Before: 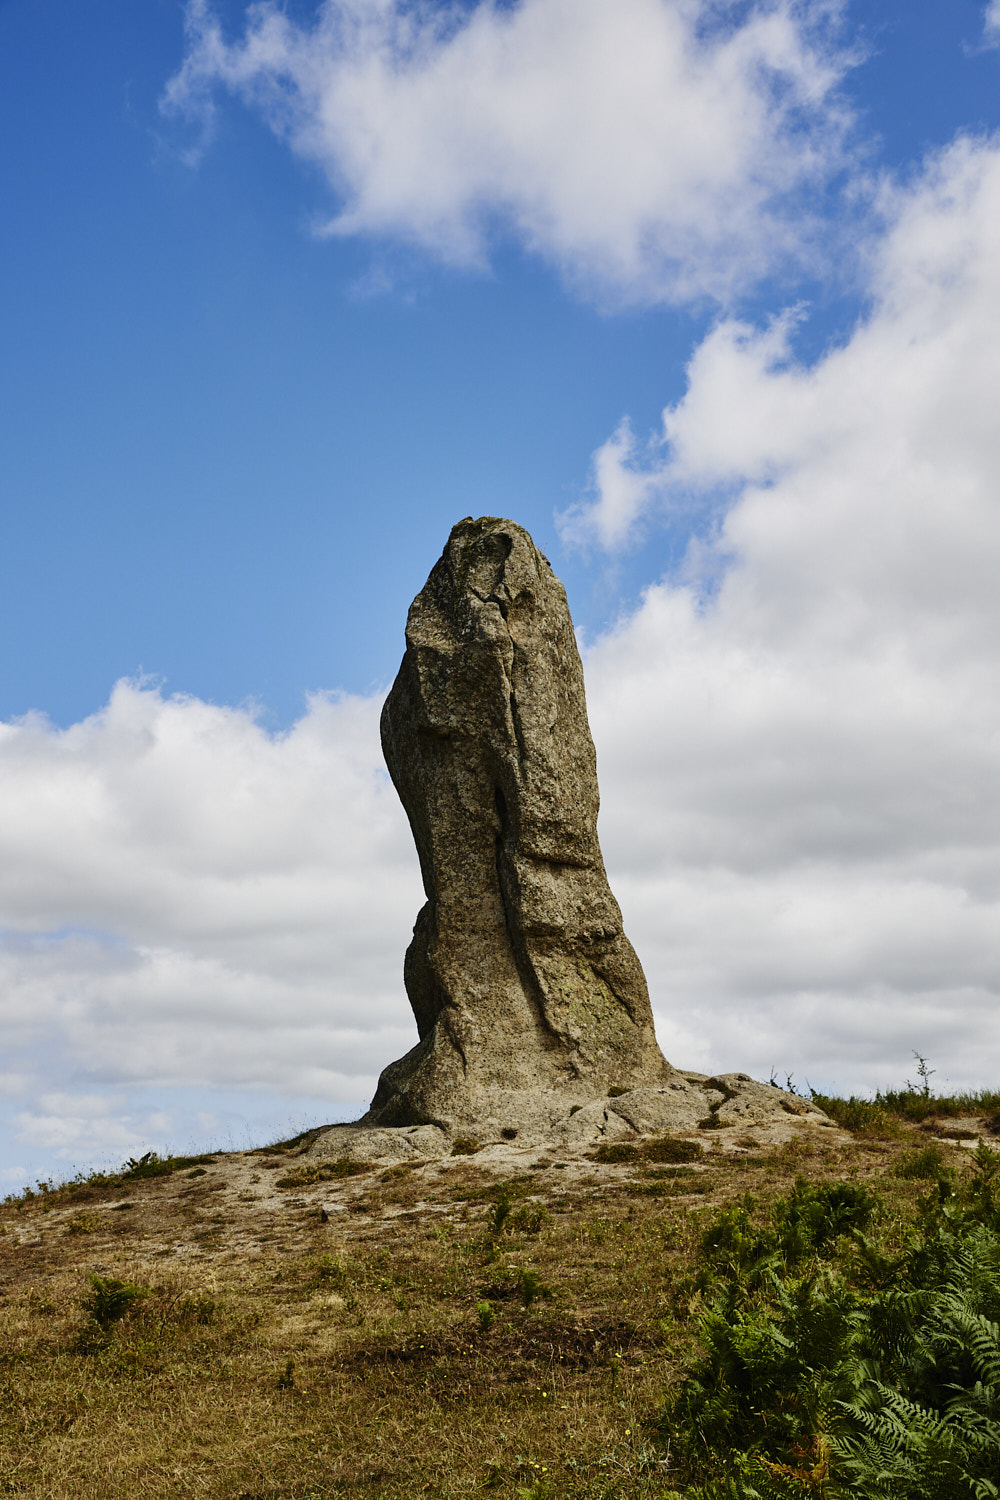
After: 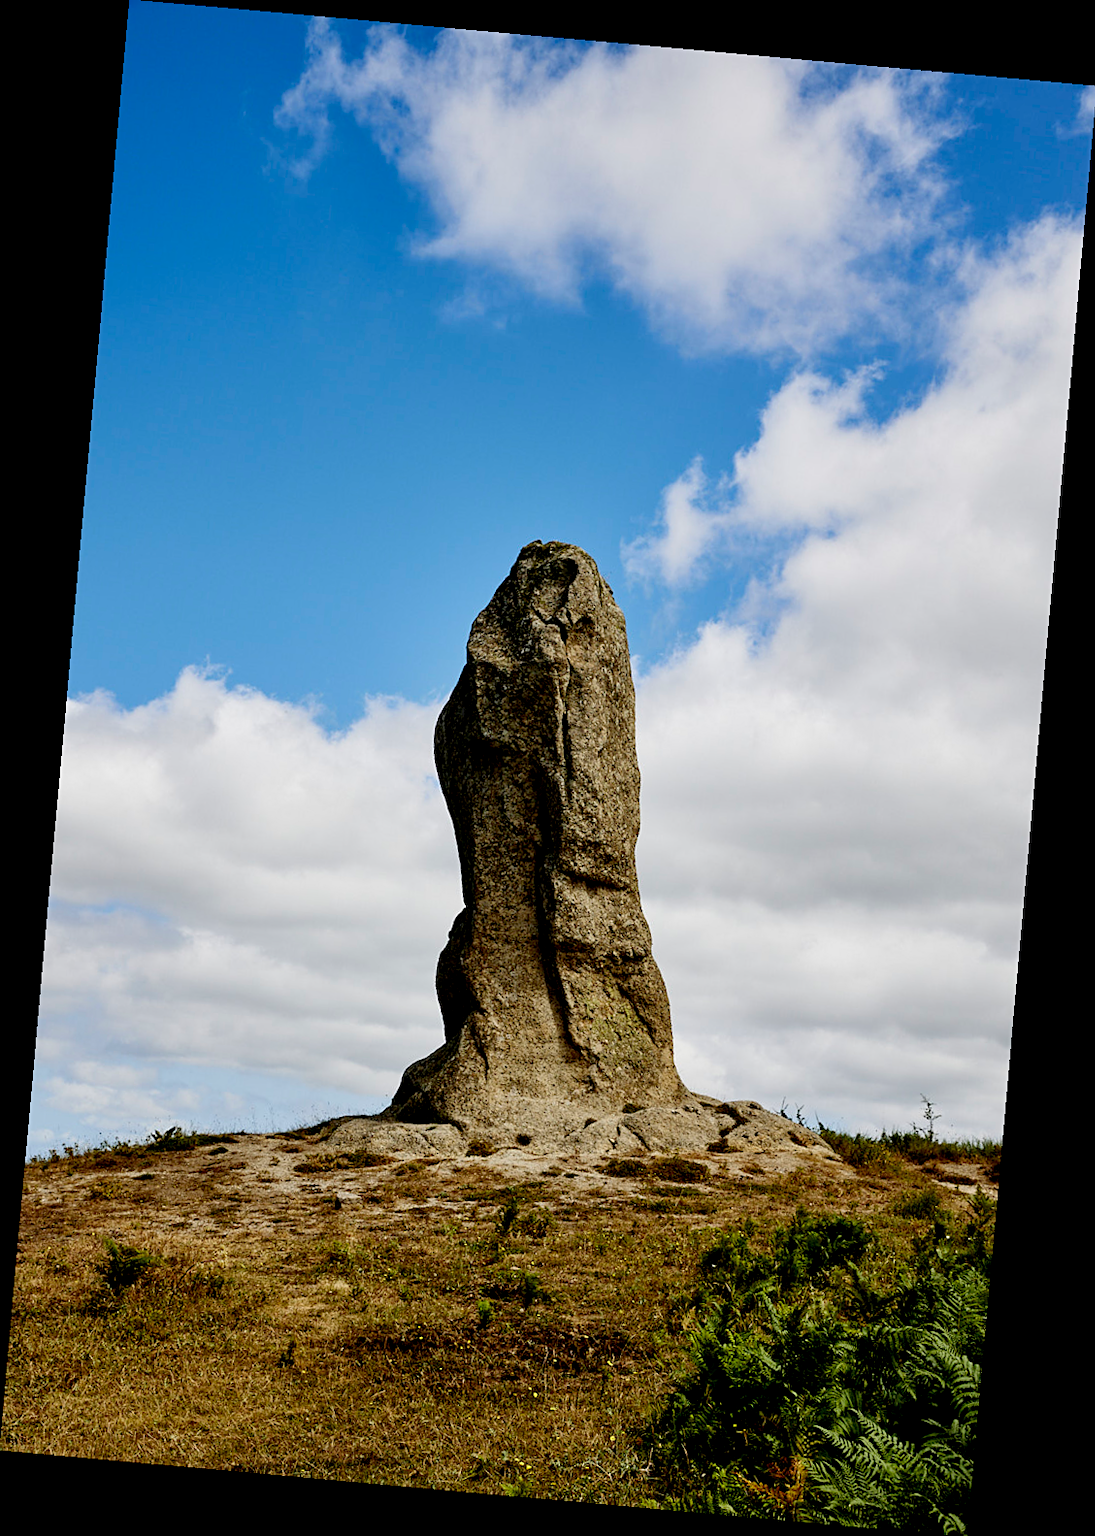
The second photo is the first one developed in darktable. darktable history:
exposure: black level correction 0.009, exposure 0.014 EV, compensate highlight preservation false
rotate and perspective: rotation 5.12°, automatic cropping off
sharpen: amount 0.2
